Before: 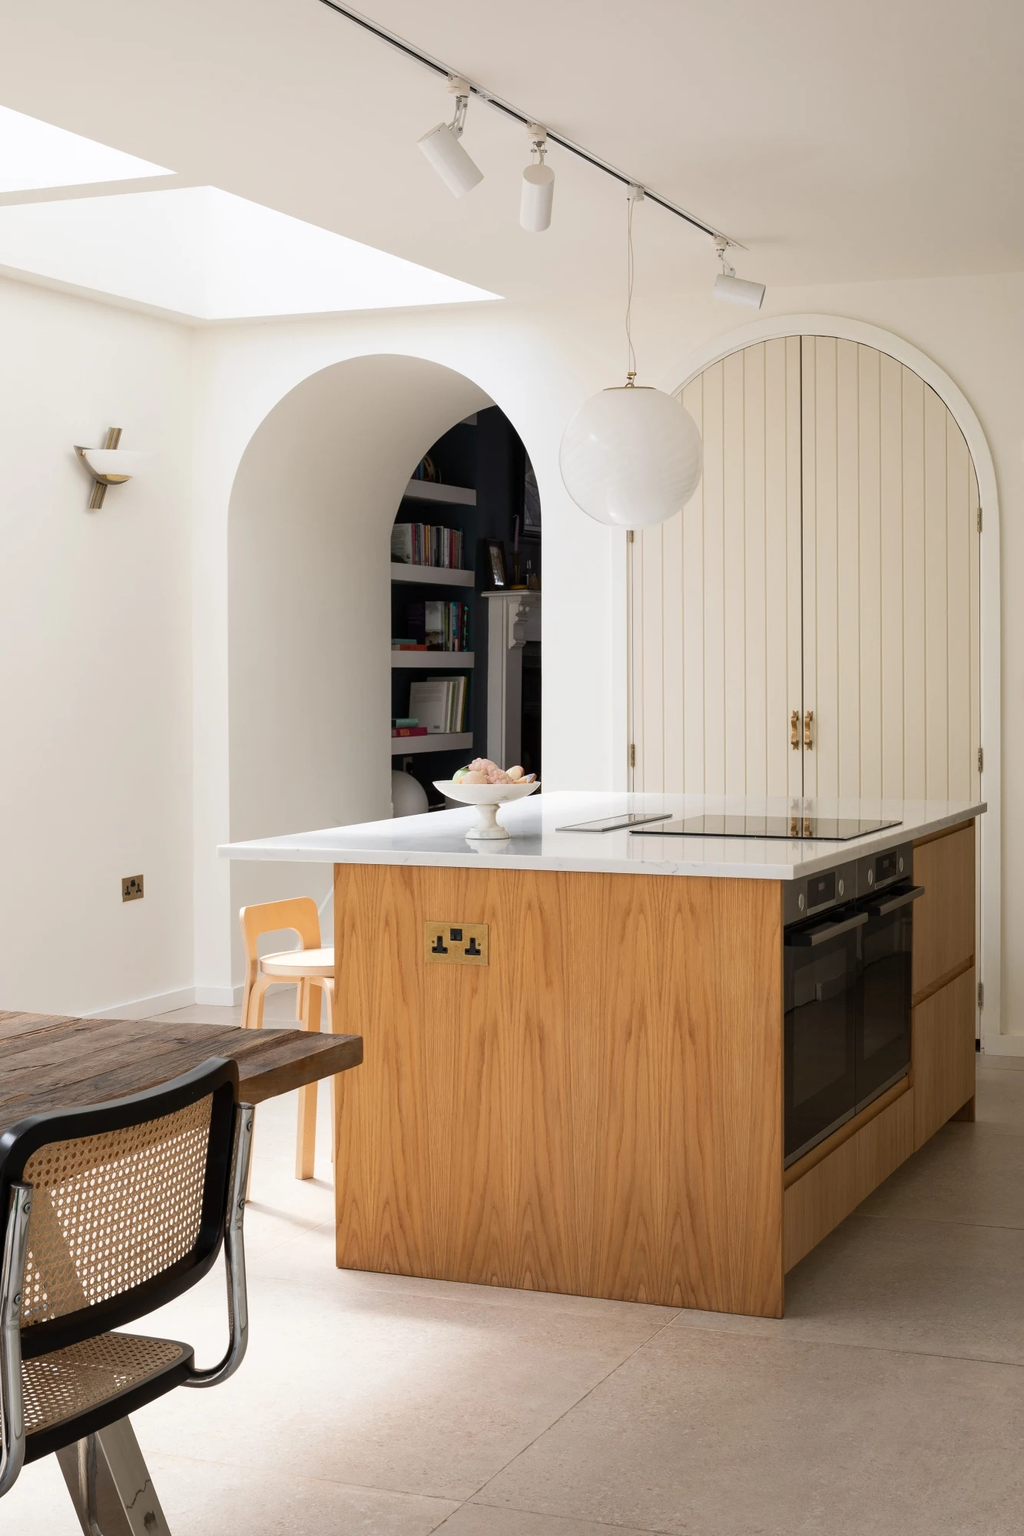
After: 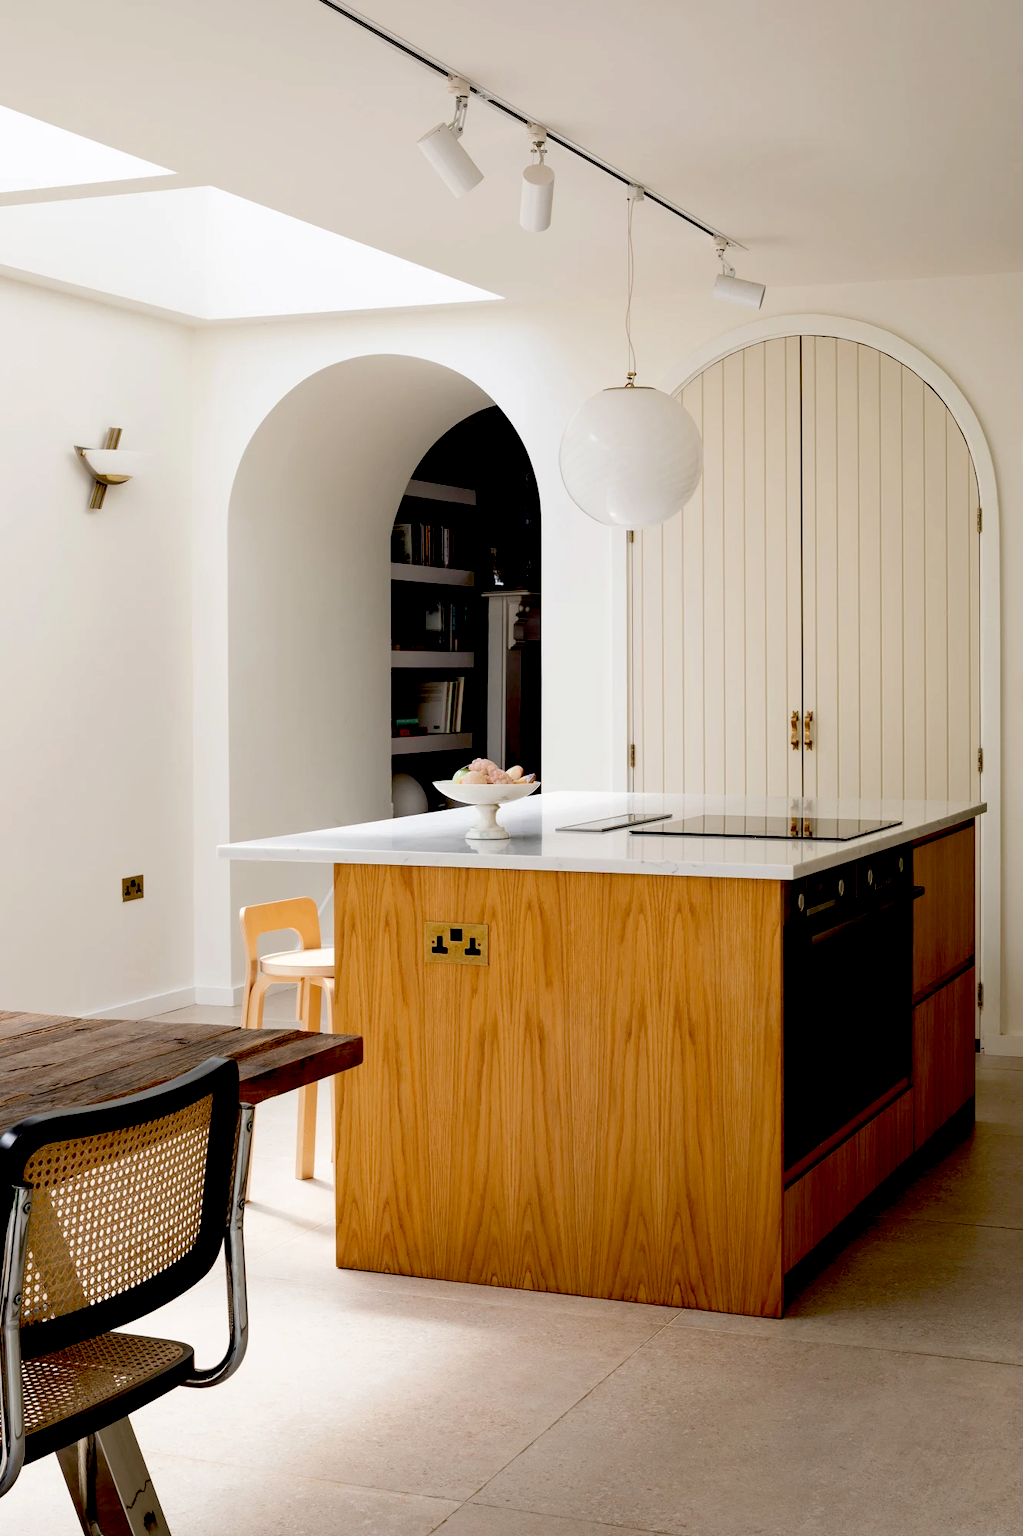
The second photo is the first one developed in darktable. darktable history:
exposure: black level correction 0.056, compensate highlight preservation false
